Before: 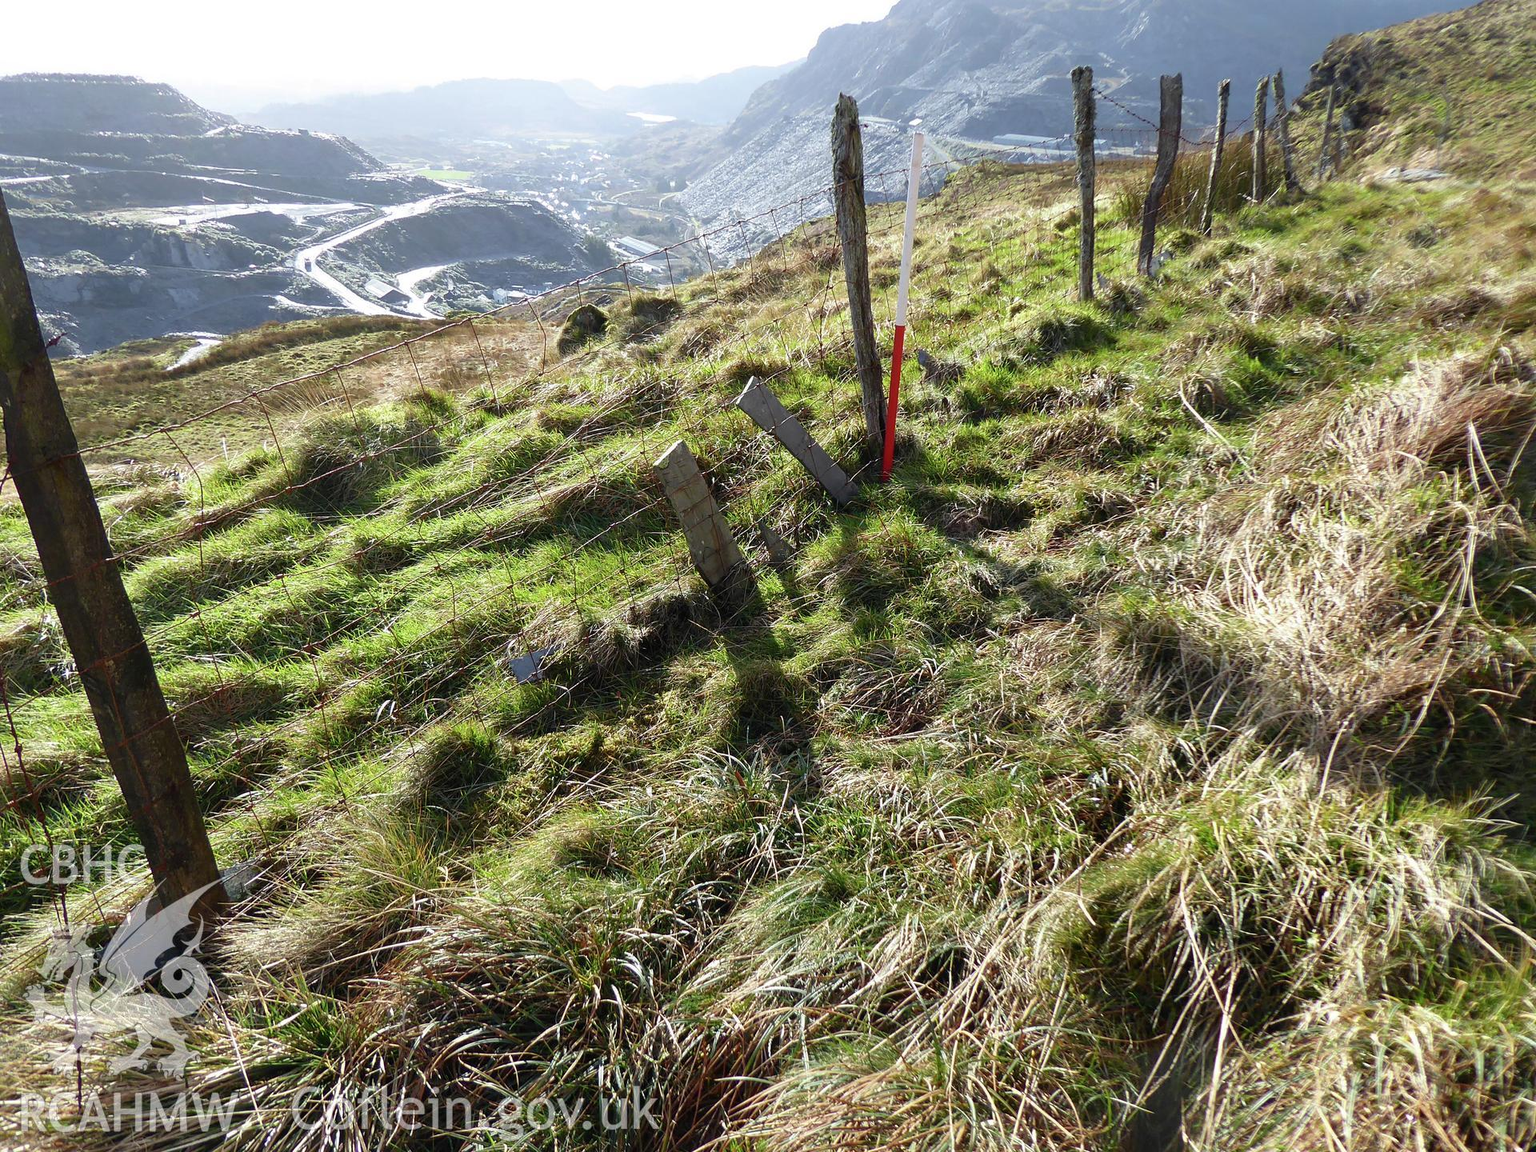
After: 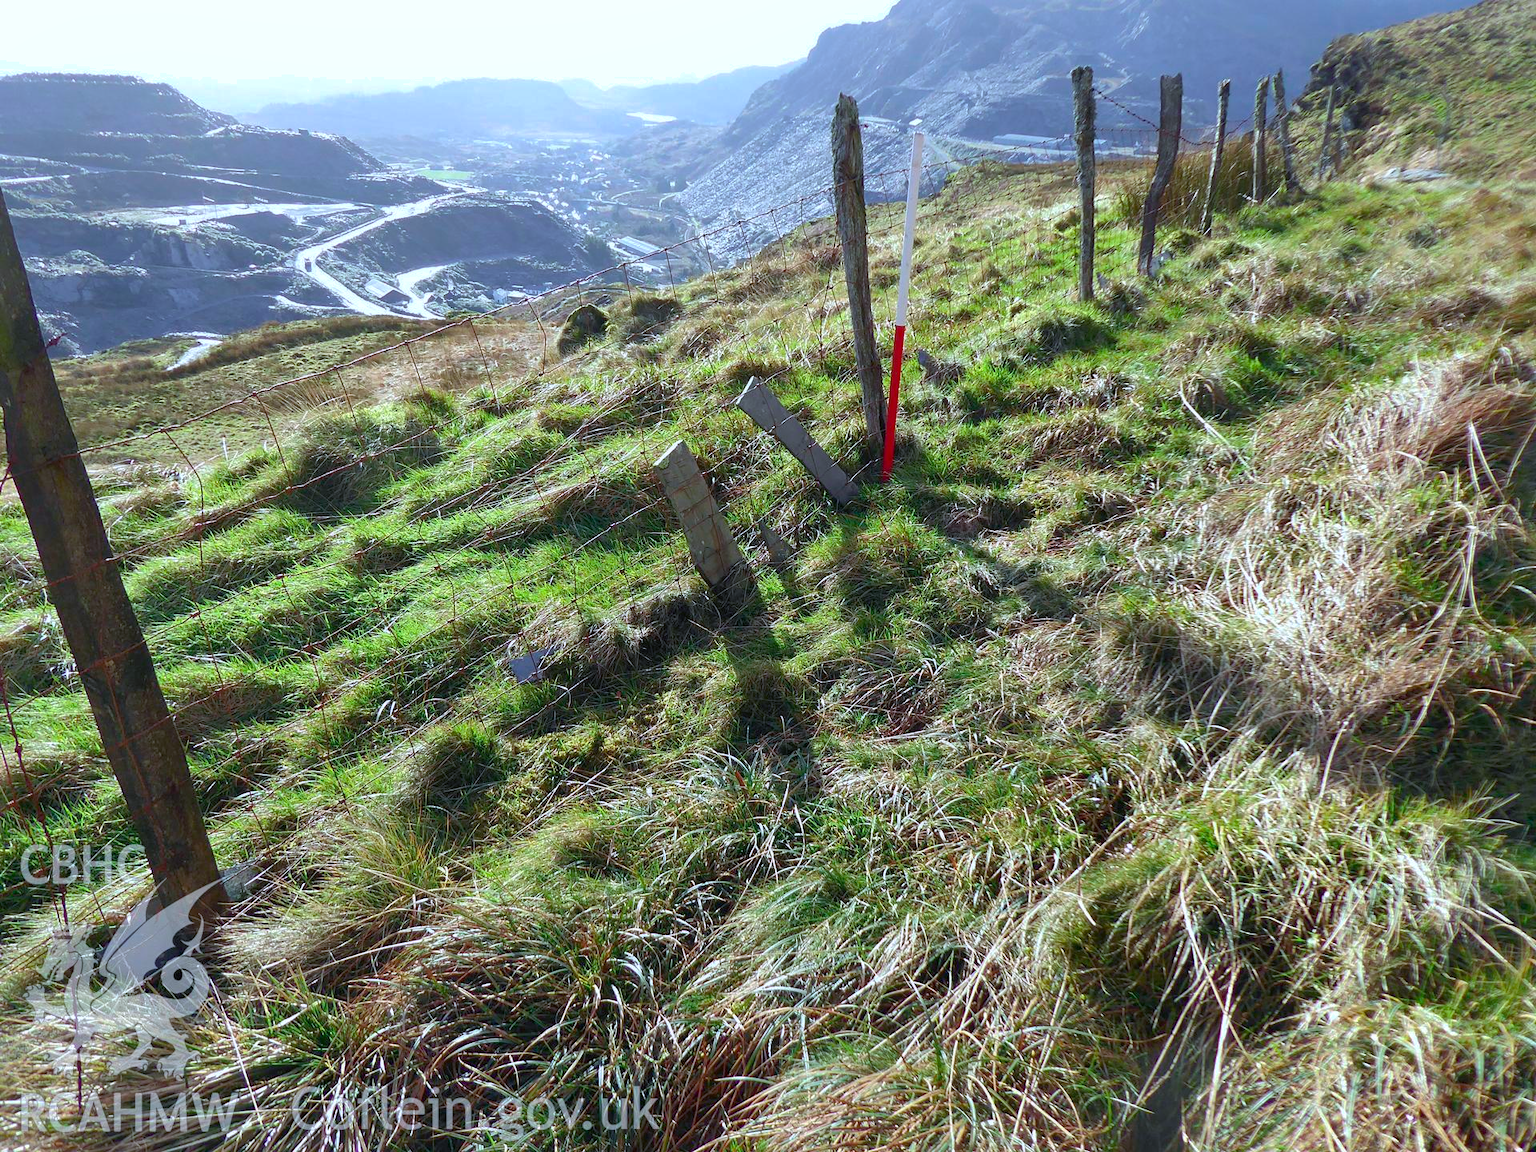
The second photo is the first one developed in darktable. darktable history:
color calibration: output R [0.948, 0.091, -0.04, 0], output G [-0.3, 1.384, -0.085, 0], output B [-0.108, 0.061, 1.08, 0], x 0.37, y 0.382, temperature 4311.88 K
shadows and highlights: on, module defaults
